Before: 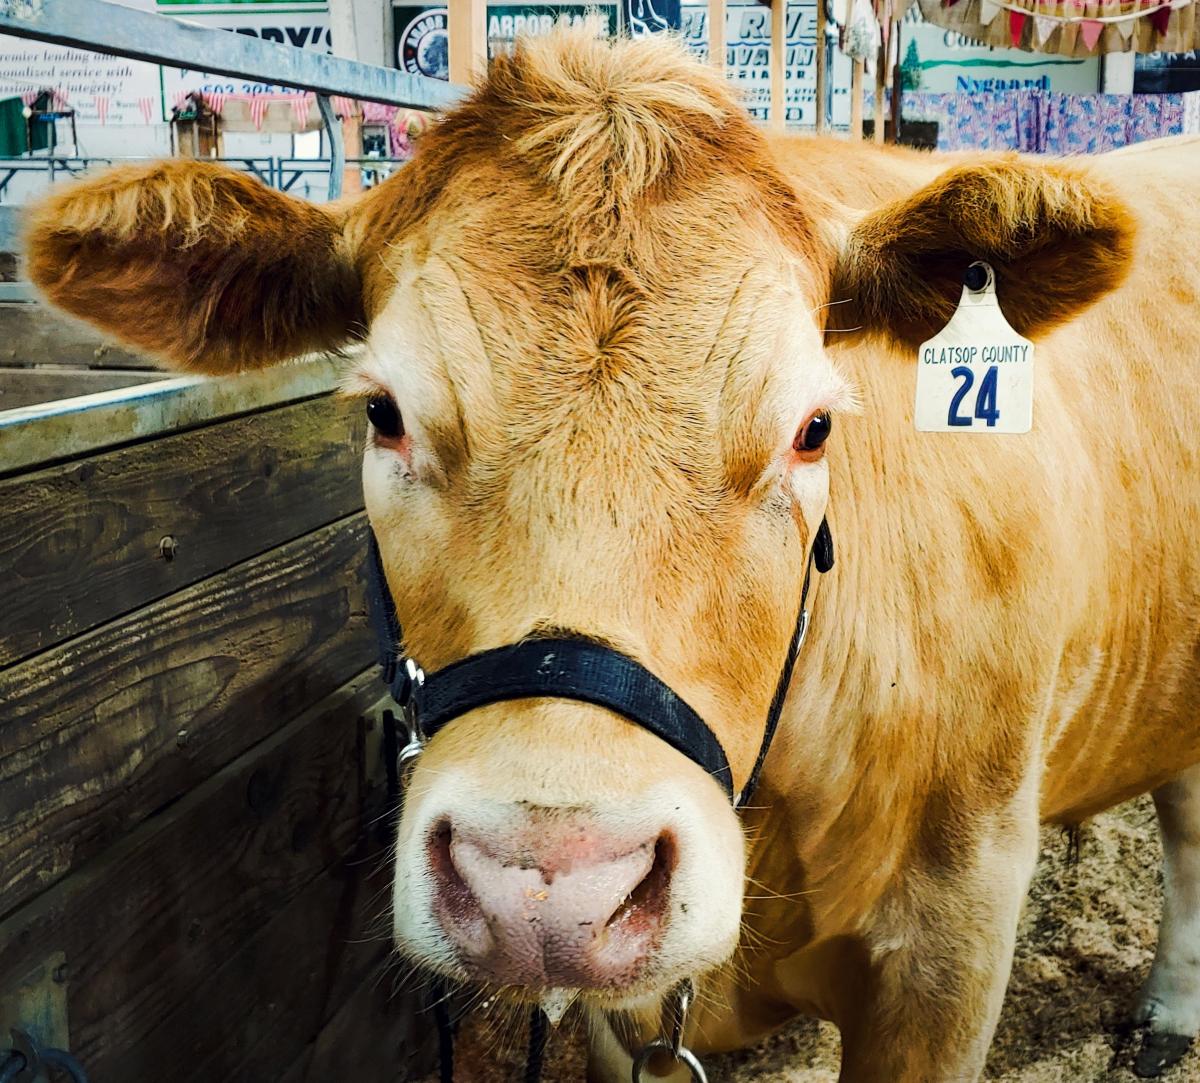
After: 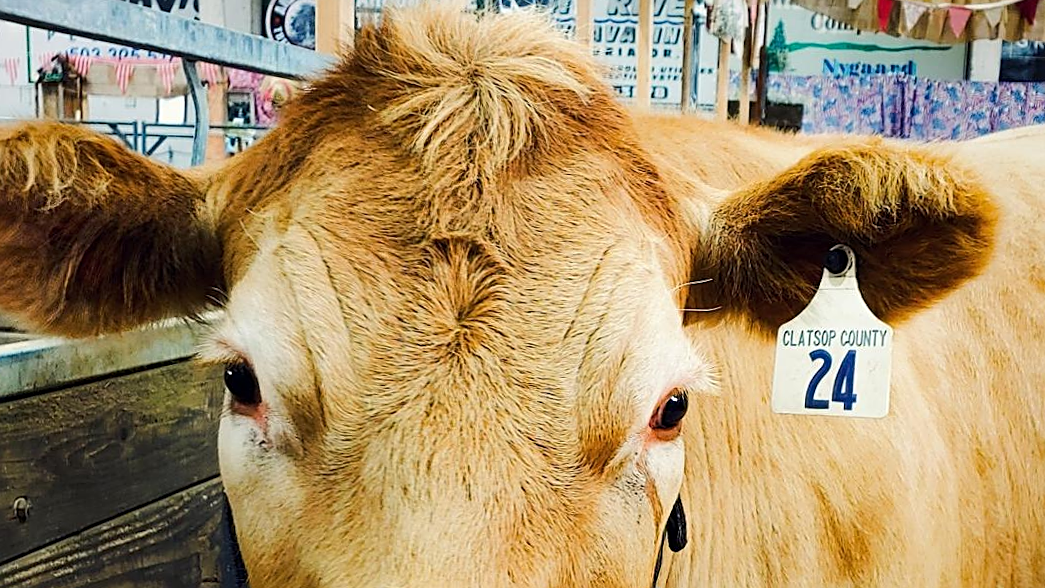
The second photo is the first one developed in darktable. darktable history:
crop and rotate: left 11.812%, bottom 42.776%
sharpen: on, module defaults
rotate and perspective: rotation 1.57°, crop left 0.018, crop right 0.982, crop top 0.039, crop bottom 0.961
